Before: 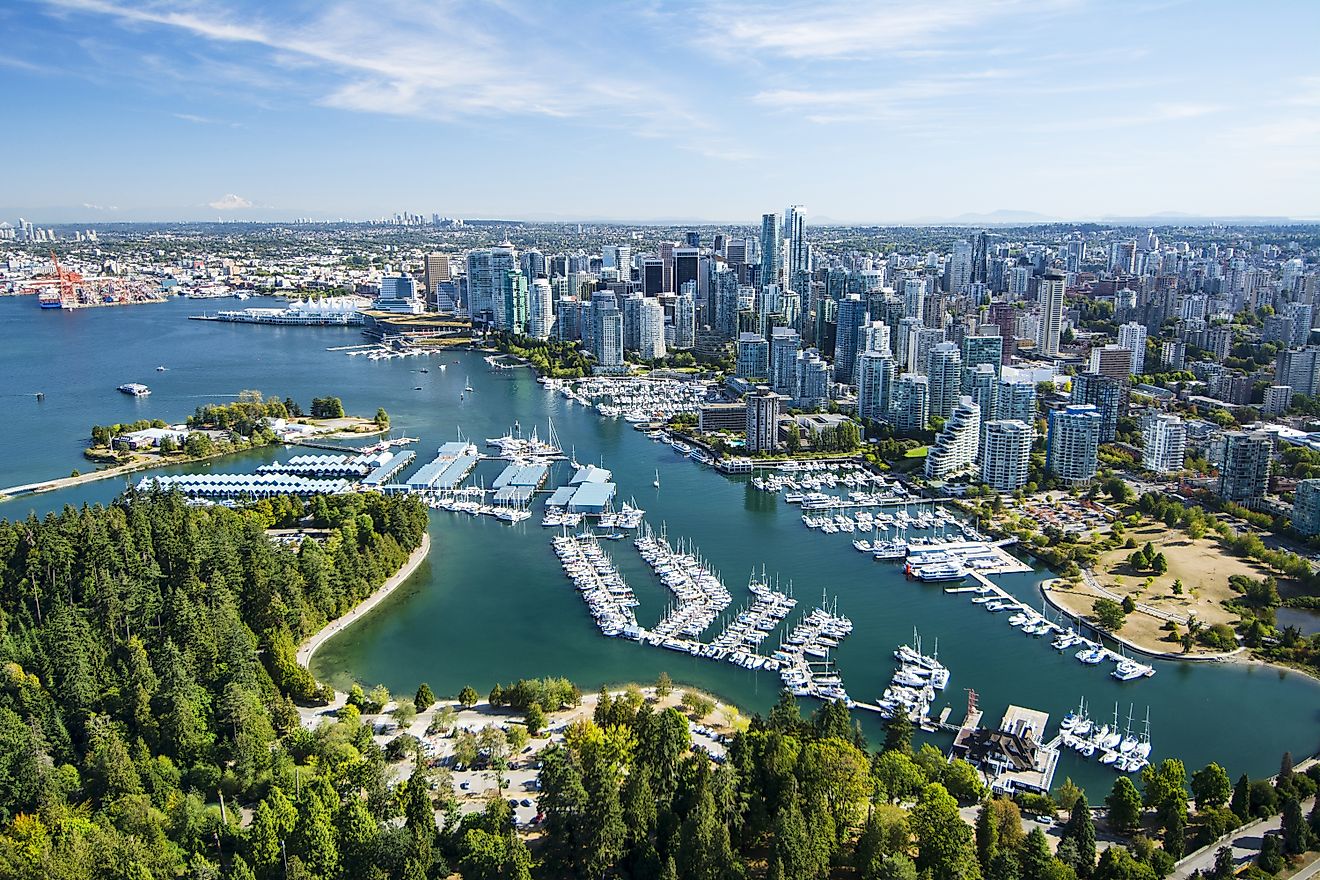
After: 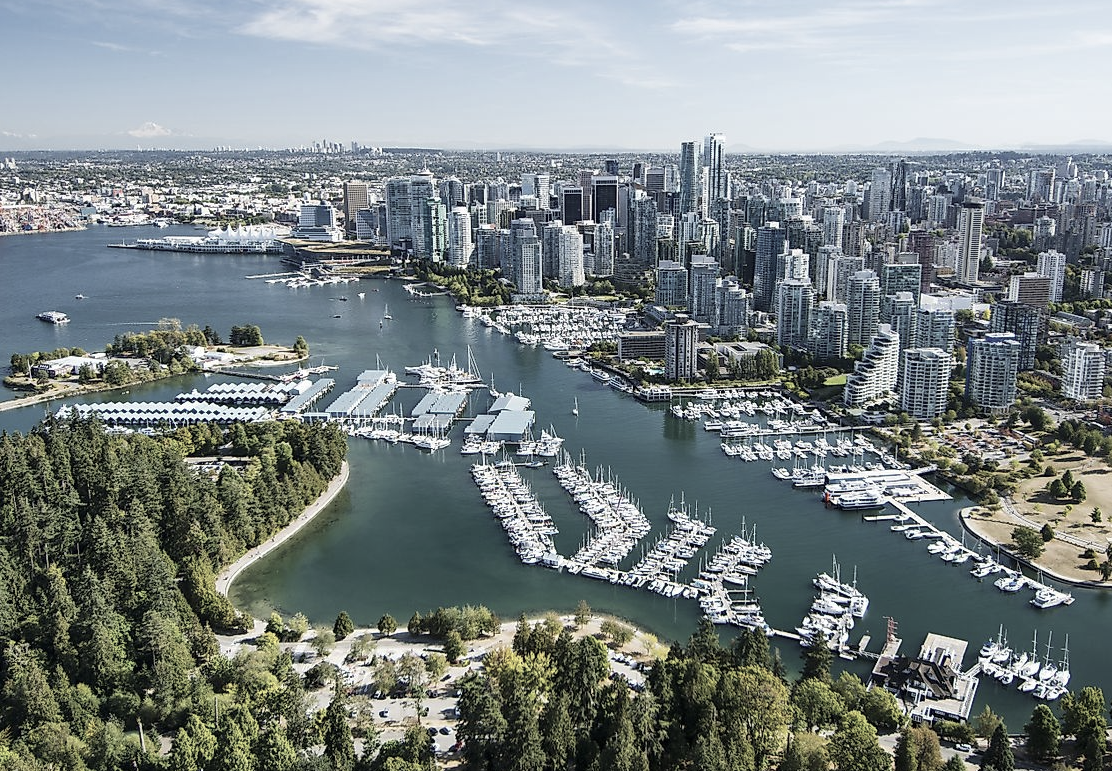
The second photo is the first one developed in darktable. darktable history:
color zones: curves: ch1 [(0, 0.292) (0.001, 0.292) (0.2, 0.264) (0.4, 0.248) (0.6, 0.248) (0.8, 0.264) (0.999, 0.292) (1, 0.292)]
crop: left 6.162%, top 8.195%, right 9.524%, bottom 4.078%
